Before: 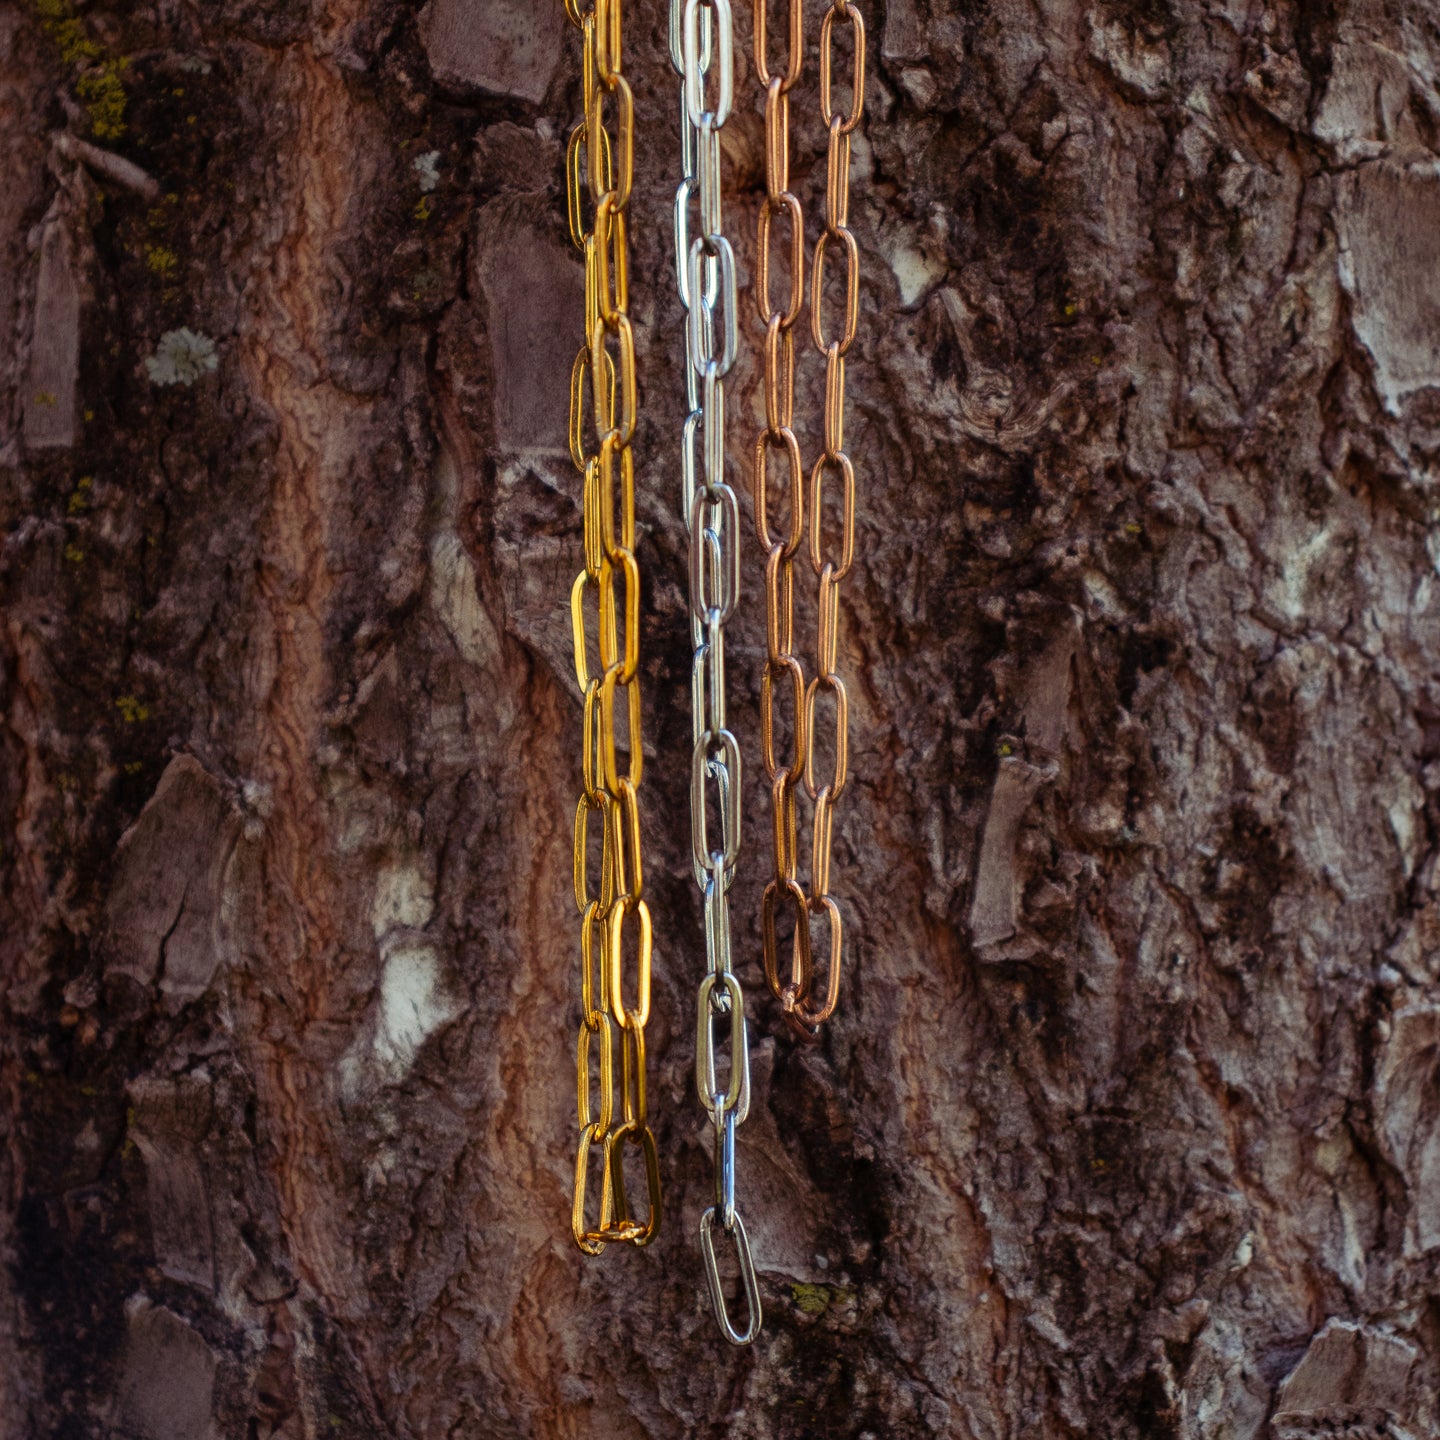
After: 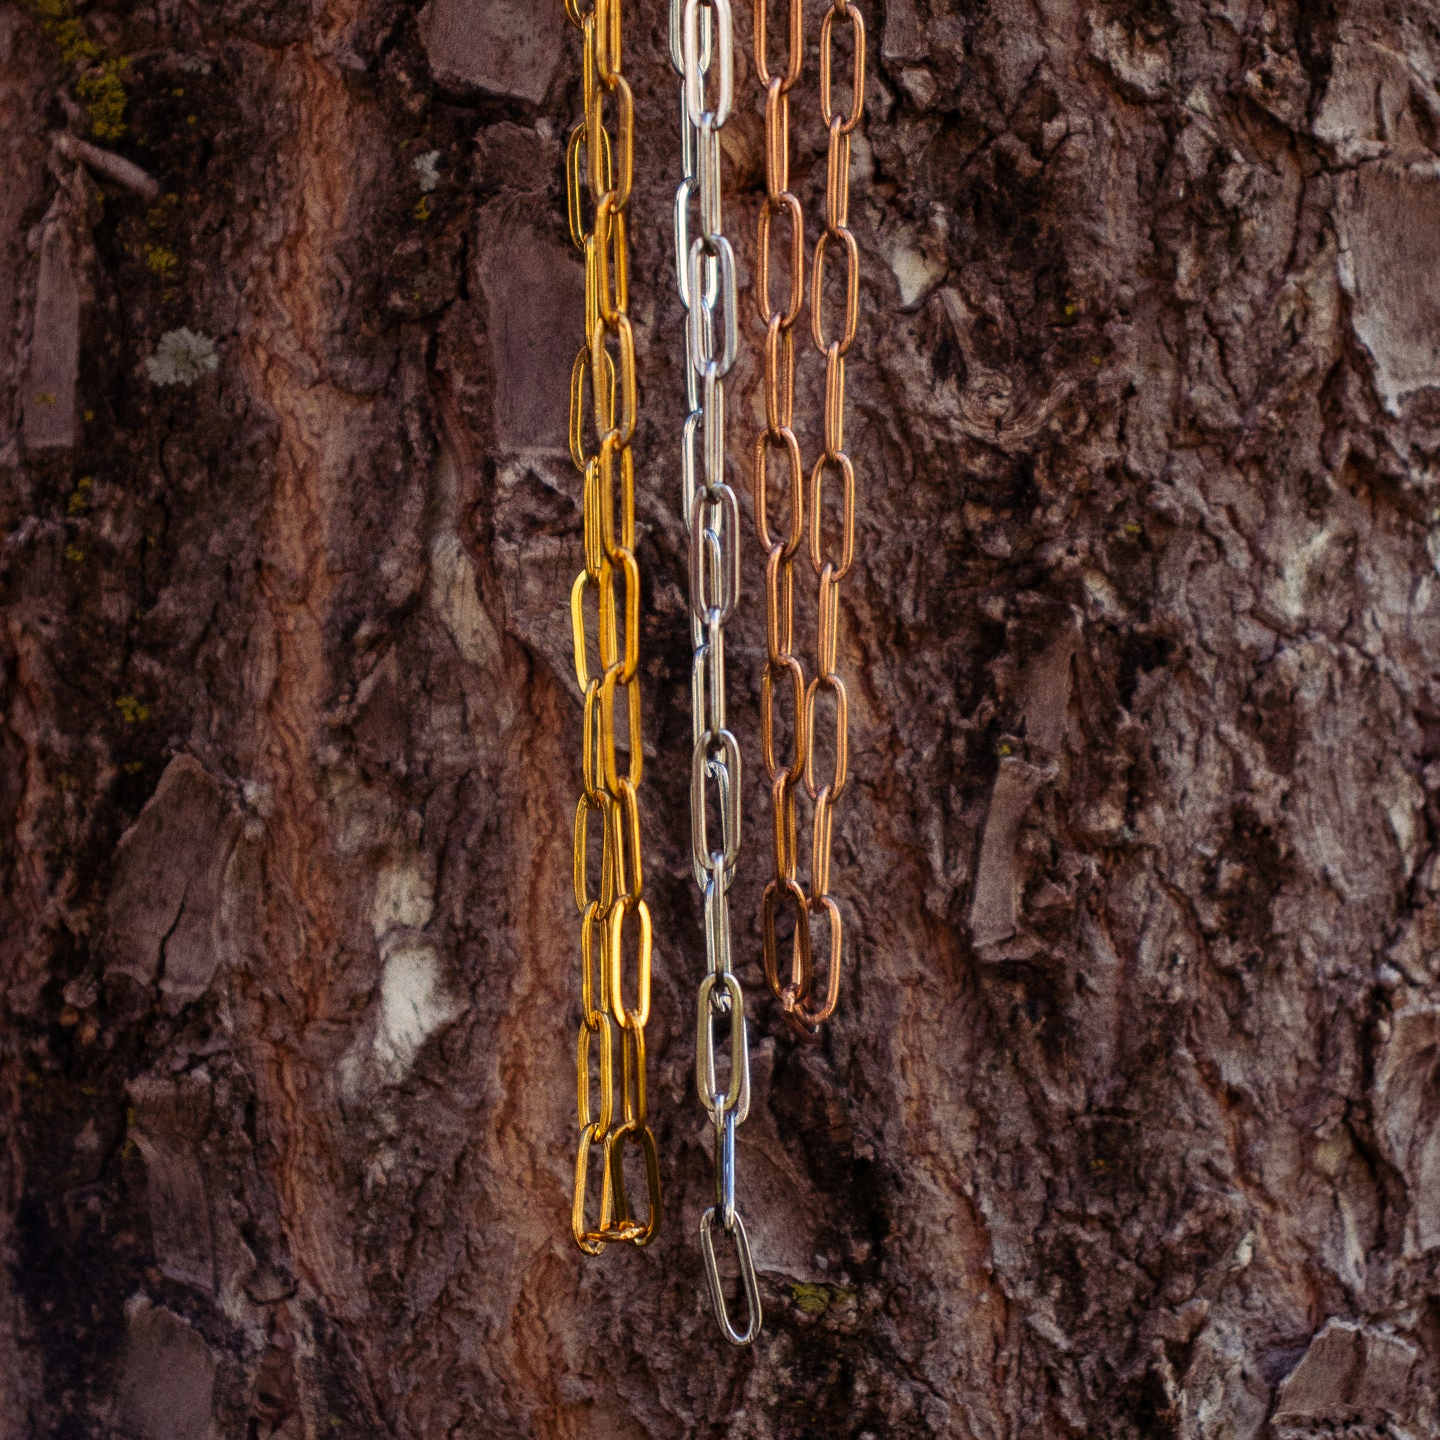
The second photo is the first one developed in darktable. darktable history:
grain: coarseness 0.09 ISO
color correction: highlights a* 7.34, highlights b* 4.37
levels: mode automatic, black 0.023%, white 99.97%, levels [0.062, 0.494, 0.925]
